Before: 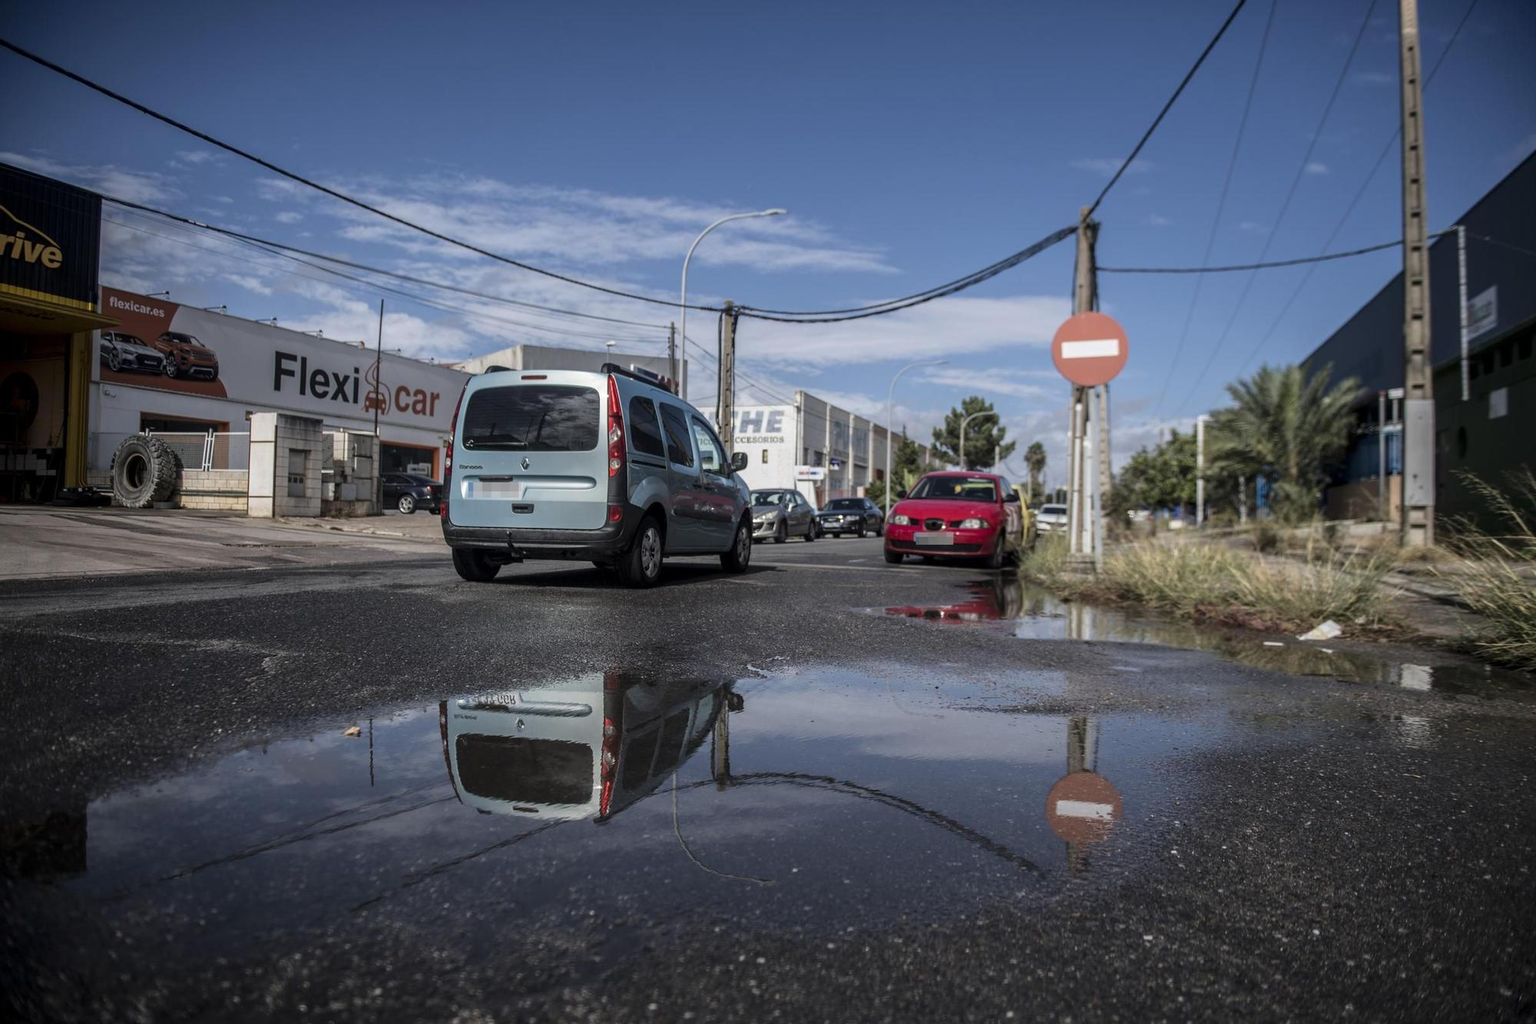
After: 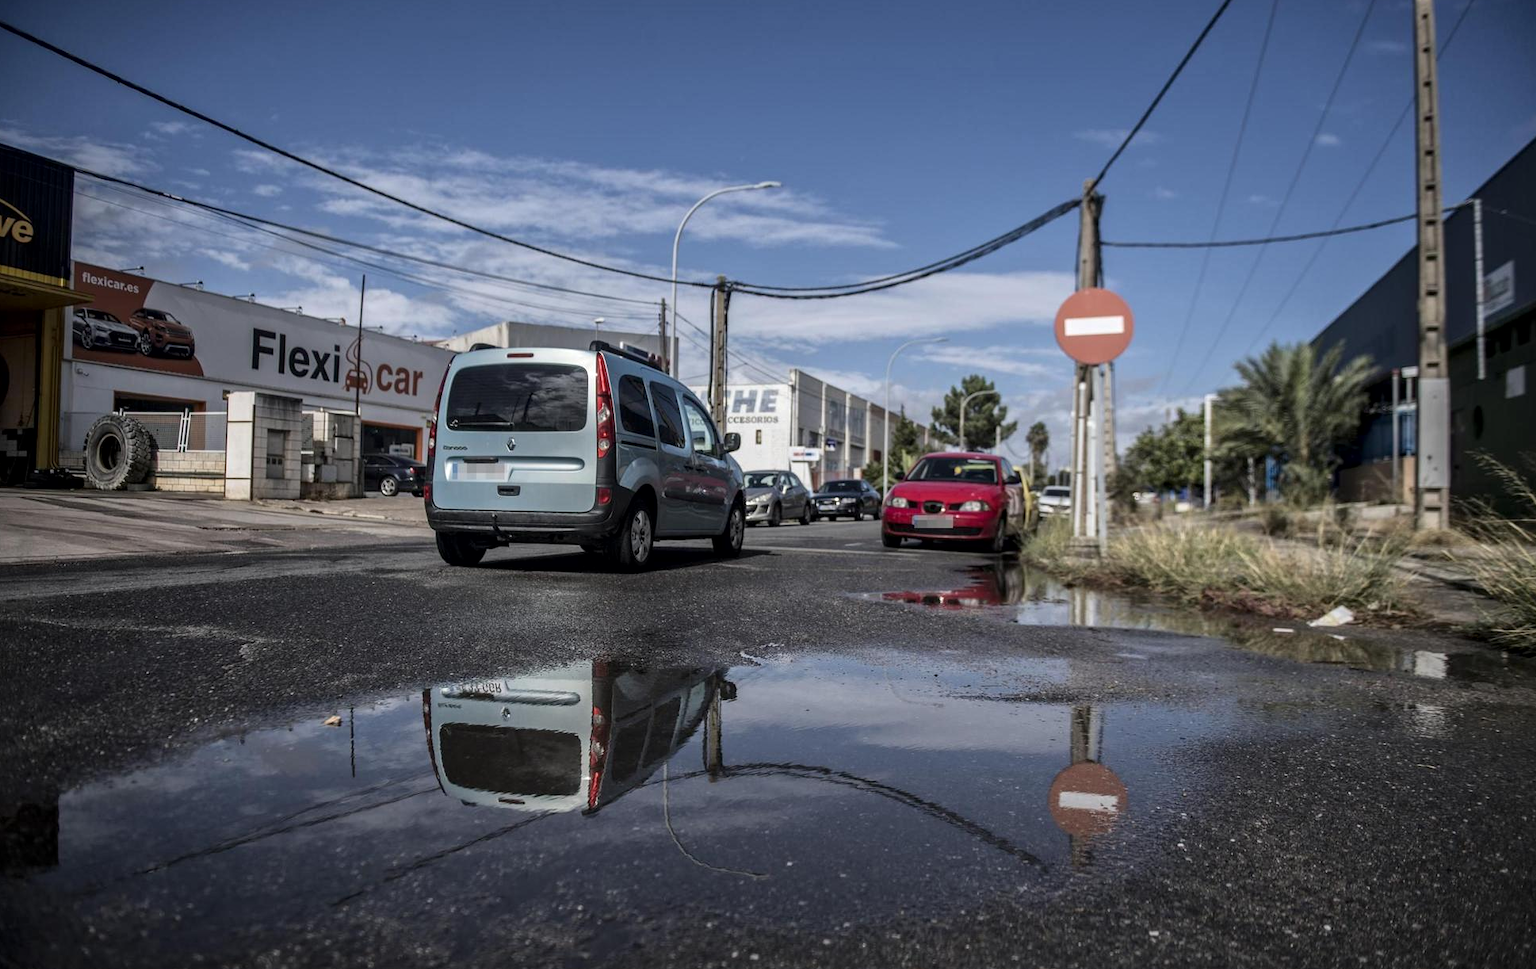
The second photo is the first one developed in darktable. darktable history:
crop: left 1.964%, top 3.251%, right 1.122%, bottom 4.933%
local contrast: mode bilateral grid, contrast 30, coarseness 25, midtone range 0.2
